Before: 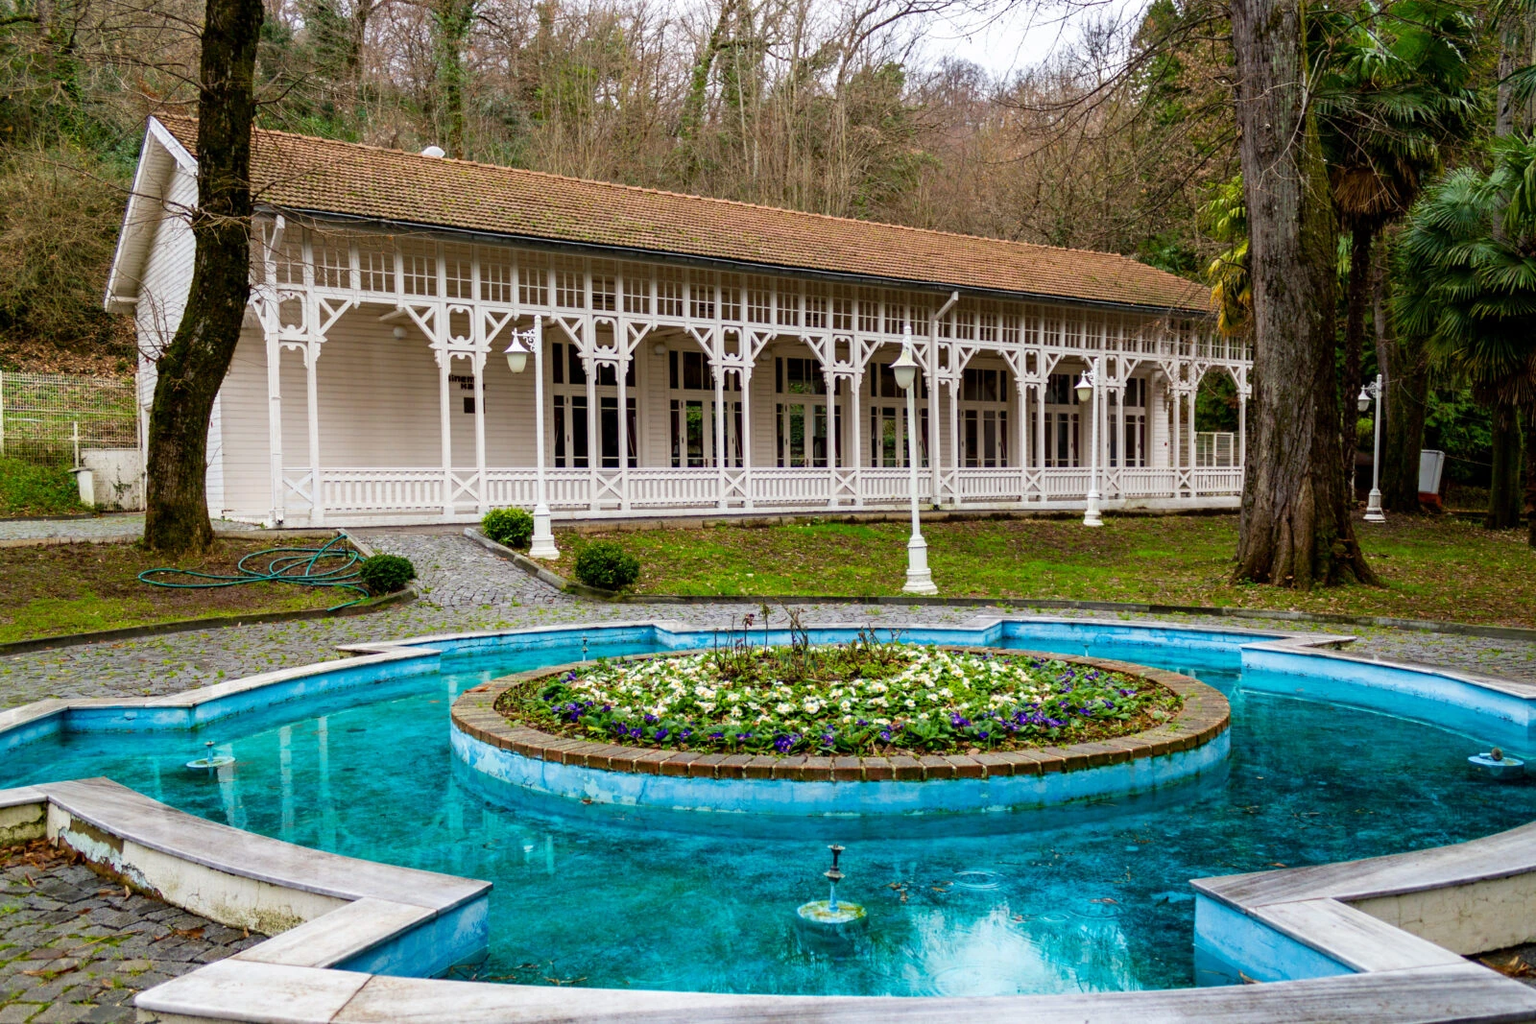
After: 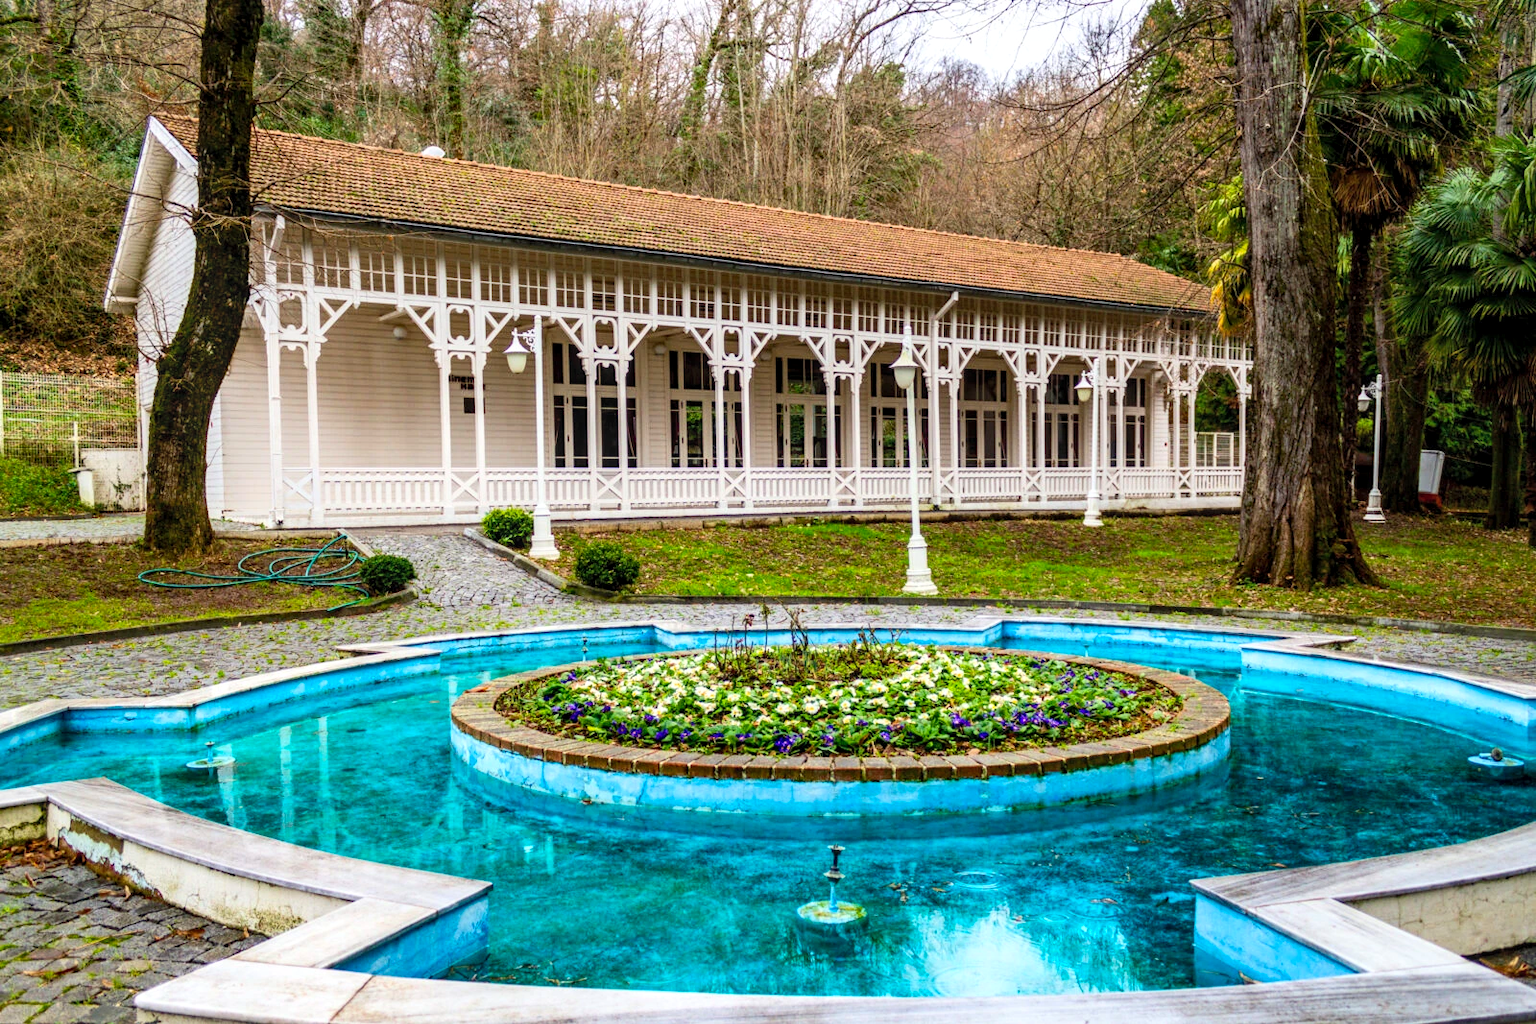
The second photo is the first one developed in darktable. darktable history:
contrast brightness saturation: contrast 0.2, brightness 0.16, saturation 0.22
local contrast: on, module defaults
shadows and highlights: radius 125.46, shadows 21.19, highlights -21.19, low approximation 0.01
